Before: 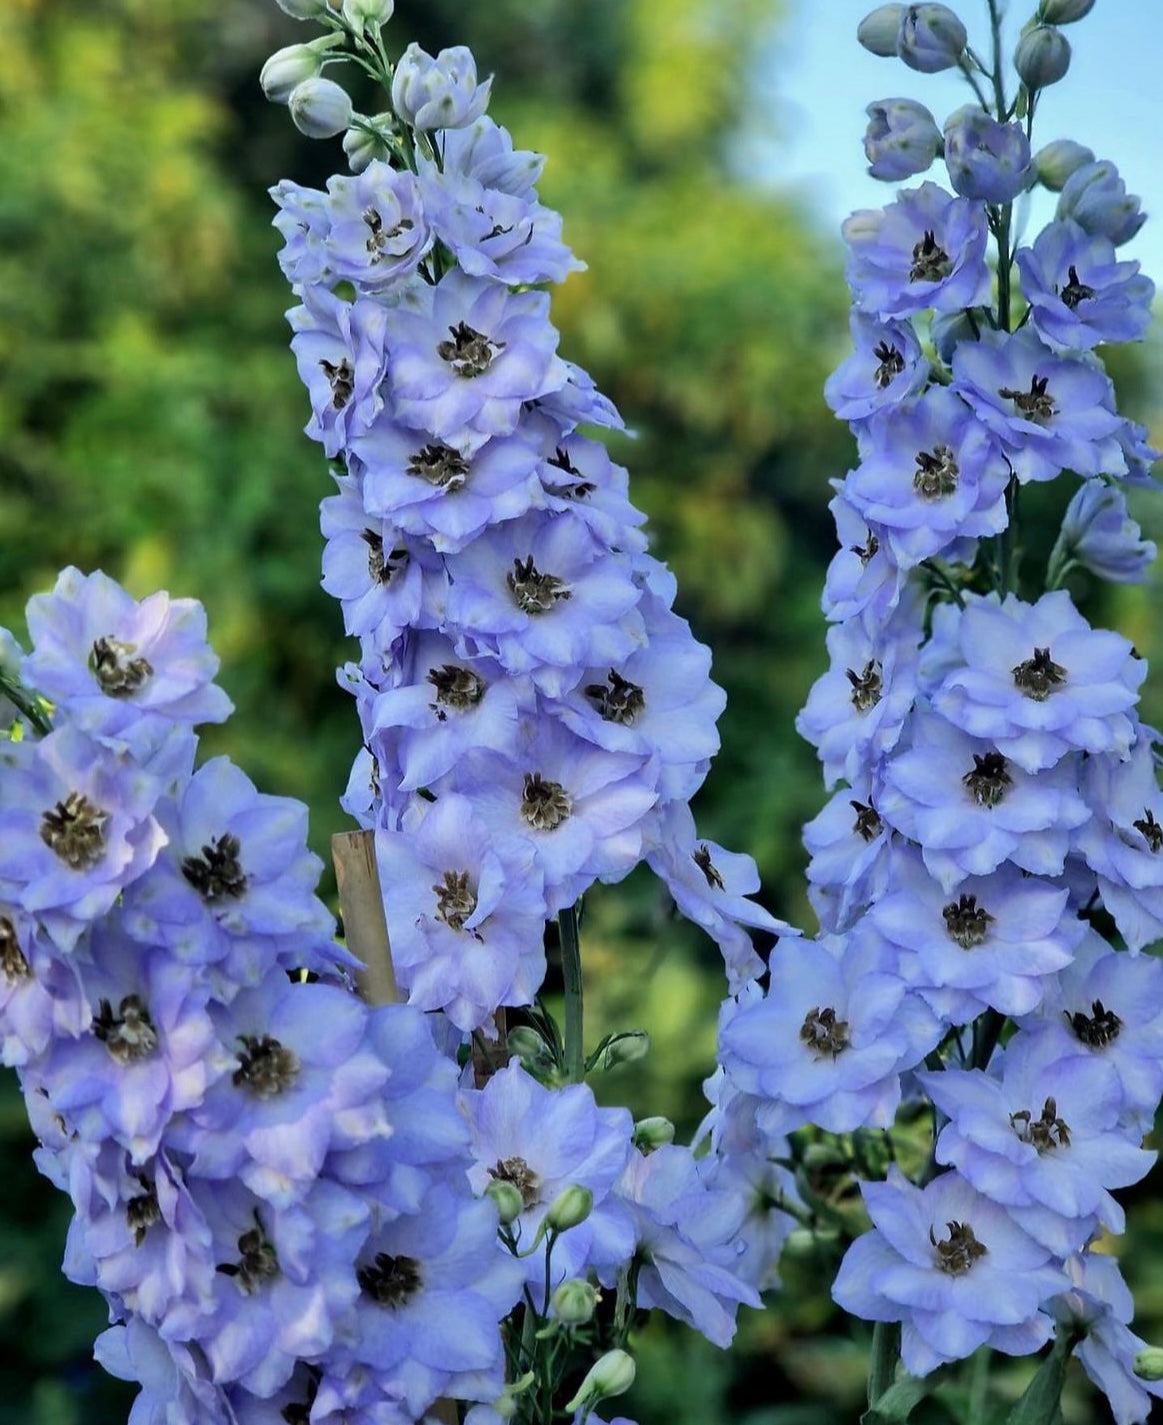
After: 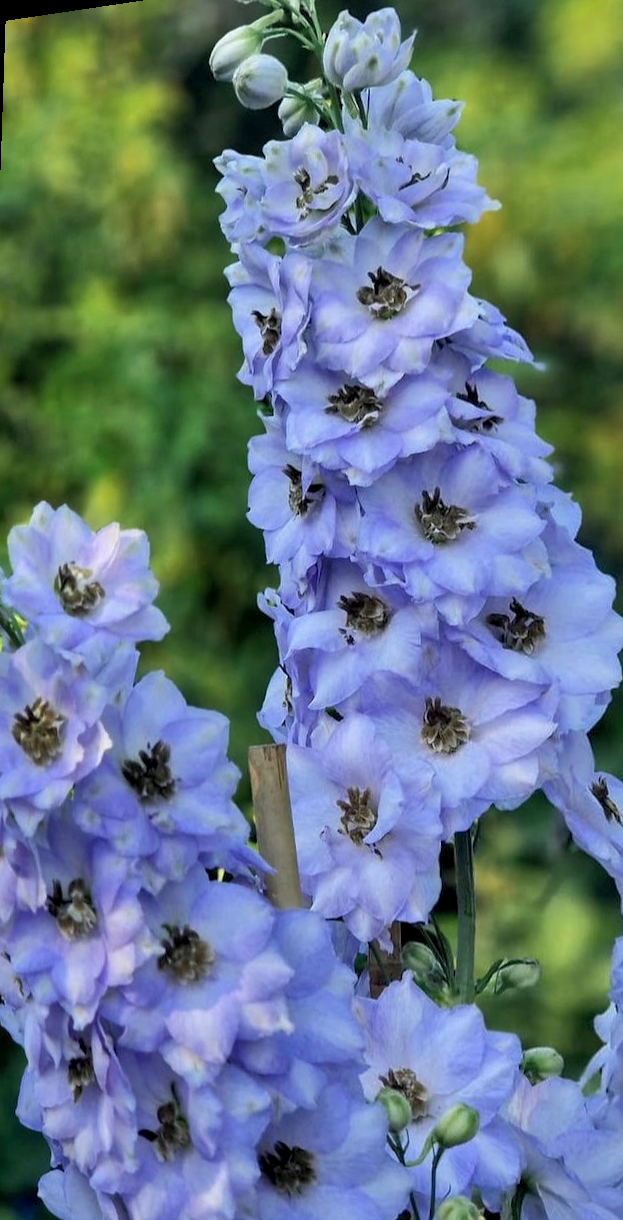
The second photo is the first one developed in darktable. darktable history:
local contrast: highlights 100%, shadows 100%, detail 120%, midtone range 0.2
rotate and perspective: rotation 1.69°, lens shift (vertical) -0.023, lens shift (horizontal) -0.291, crop left 0.025, crop right 0.988, crop top 0.092, crop bottom 0.842
crop: left 0.587%, right 45.588%, bottom 0.086%
shadows and highlights: shadows 43.06, highlights 6.94
